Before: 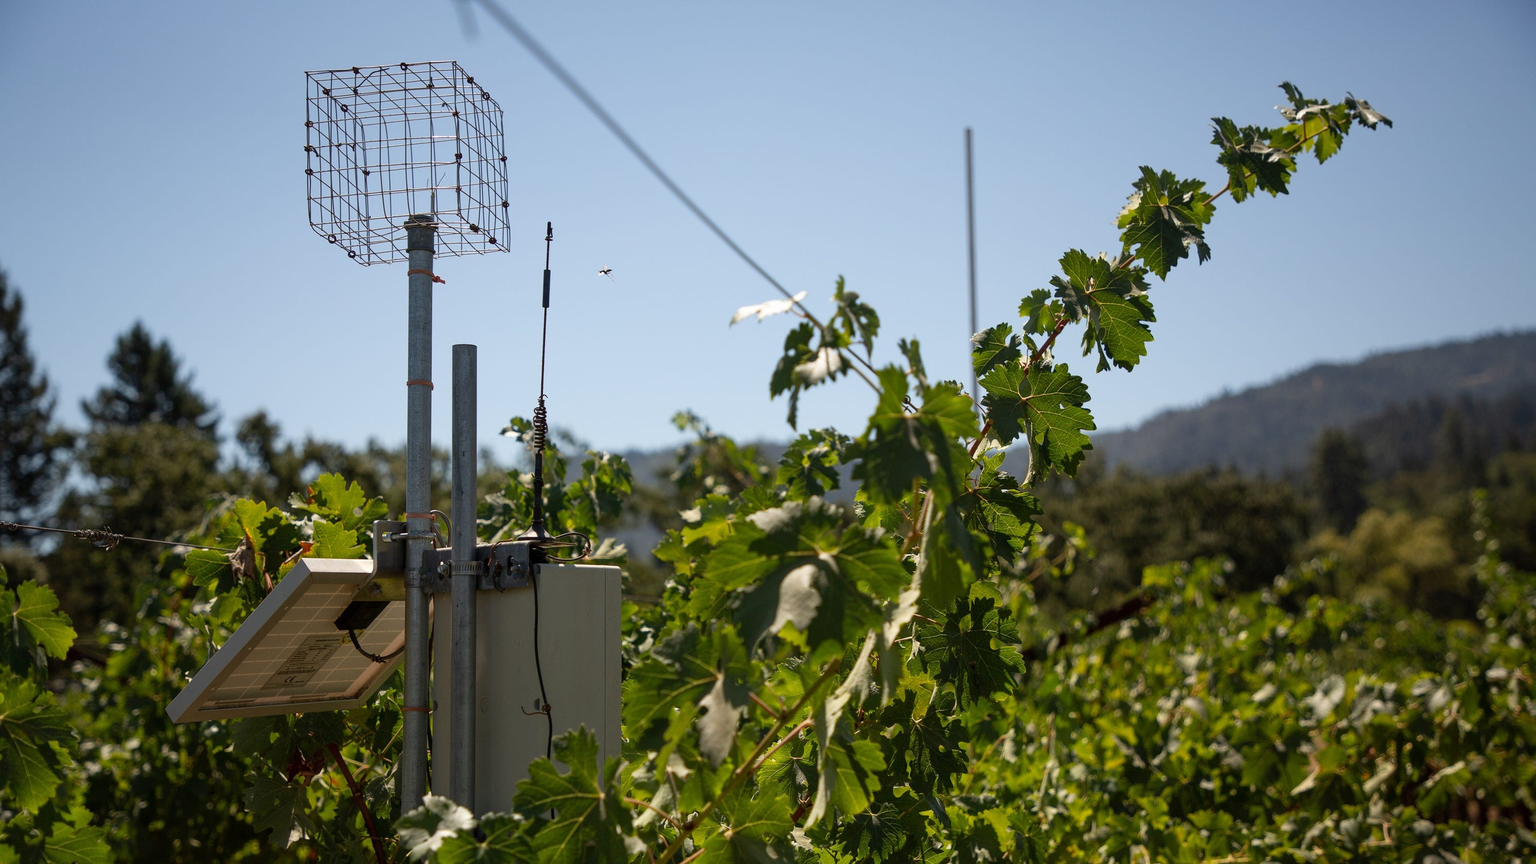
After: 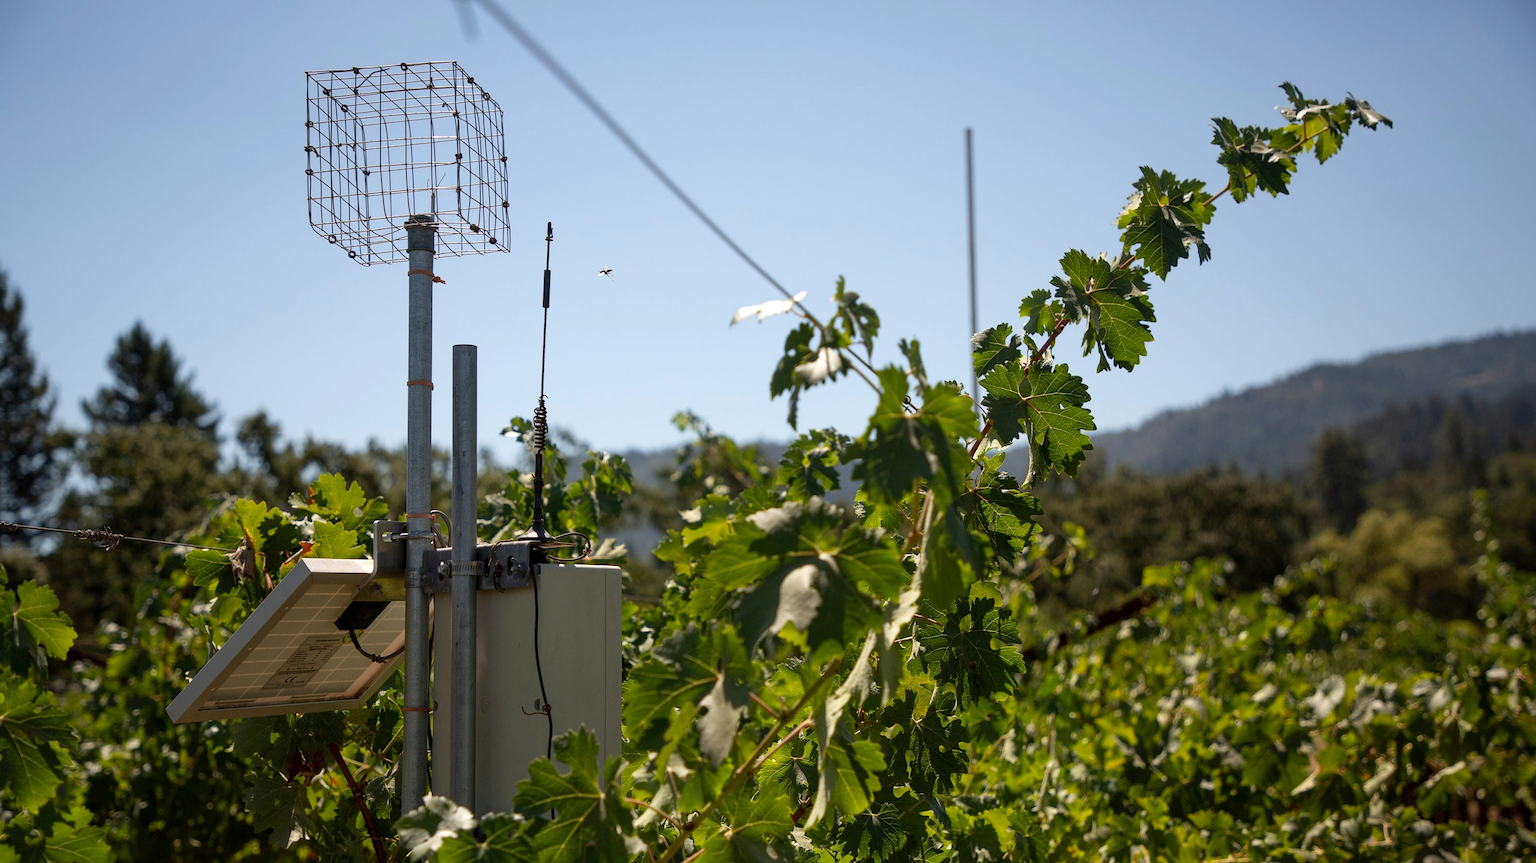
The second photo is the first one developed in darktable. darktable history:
exposure: black level correction 0.001, exposure 0.144 EV, compensate exposure bias true, compensate highlight preservation false
